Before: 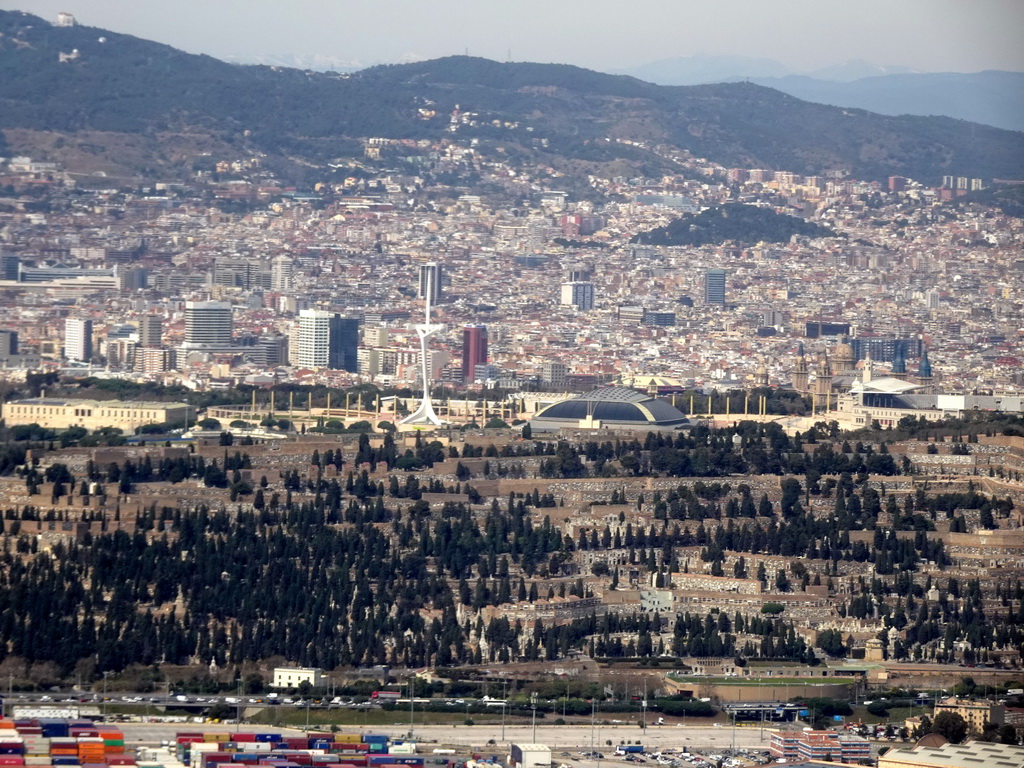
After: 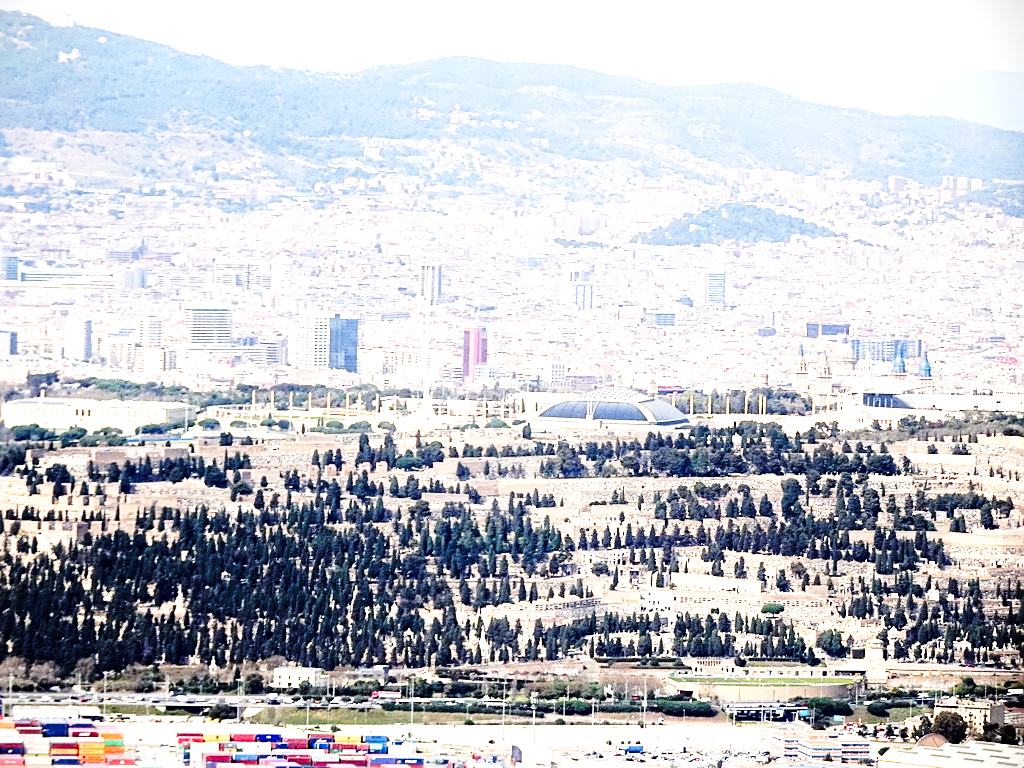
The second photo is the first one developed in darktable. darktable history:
tone equalizer: -8 EV -0.784 EV, -7 EV -0.683 EV, -6 EV -0.571 EV, -5 EV -0.401 EV, -3 EV 0.366 EV, -2 EV 0.6 EV, -1 EV 0.693 EV, +0 EV 0.75 EV
base curve: curves: ch0 [(0, 0) (0.028, 0.03) (0.121, 0.232) (0.46, 0.748) (0.859, 0.968) (1, 1)], preserve colors none
exposure: black level correction 0, exposure 1.107 EV, compensate exposure bias true, compensate highlight preservation false
vignetting: fall-off start 97.29%, fall-off radius 78.39%, width/height ratio 1.11, dithering 8-bit output
sharpen: on, module defaults
